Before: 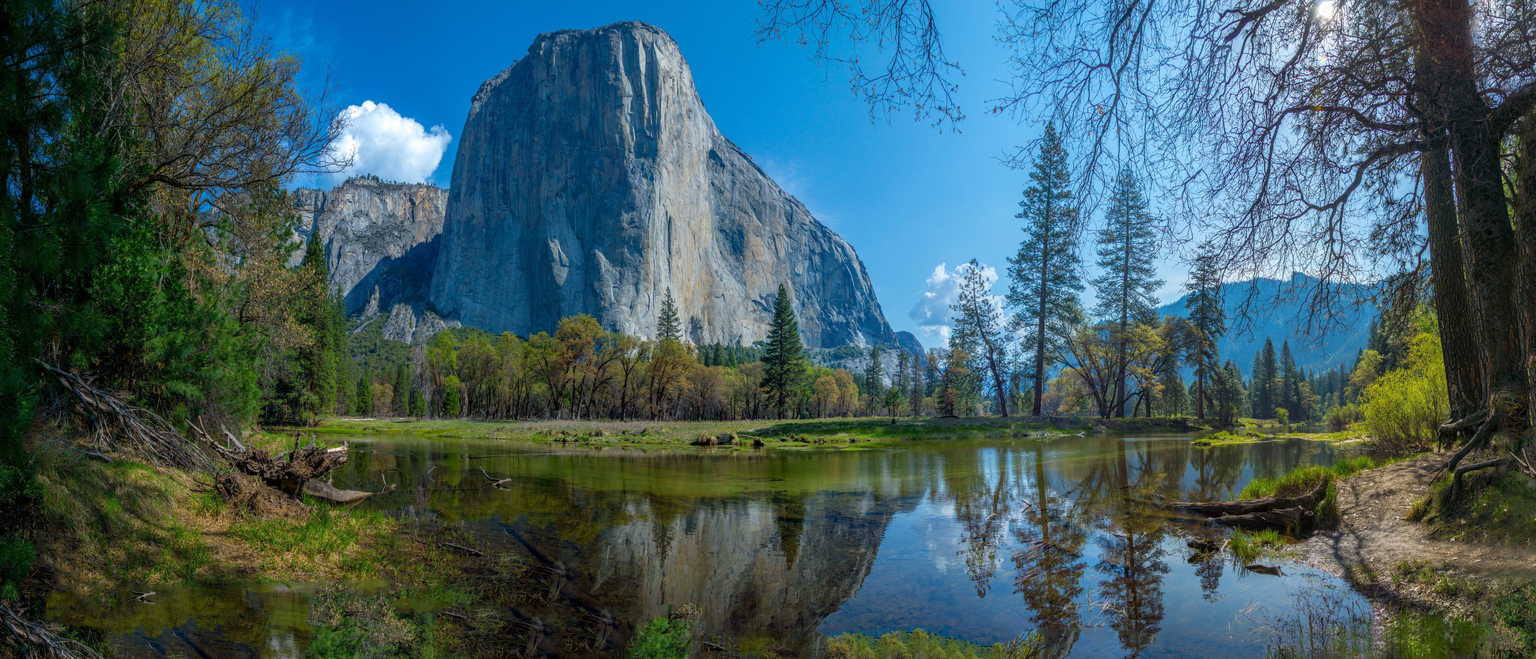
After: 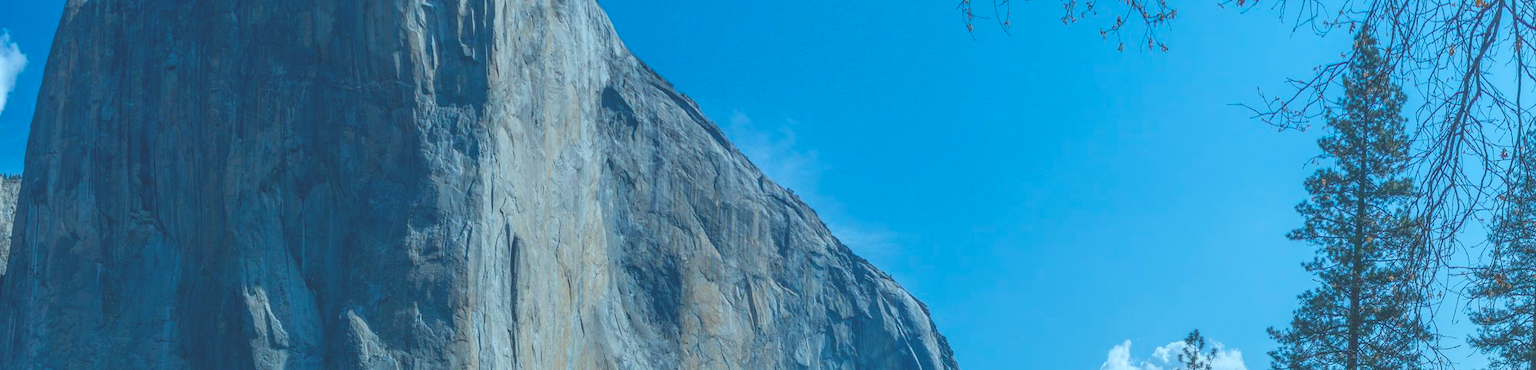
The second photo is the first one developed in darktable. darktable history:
crop: left 28.64%, top 16.832%, right 26.637%, bottom 58.055%
exposure: black level correction -0.025, exposure -0.117 EV, compensate highlight preservation false
color balance: contrast -0.5%
color correction: highlights a* -10.04, highlights b* -10.37
